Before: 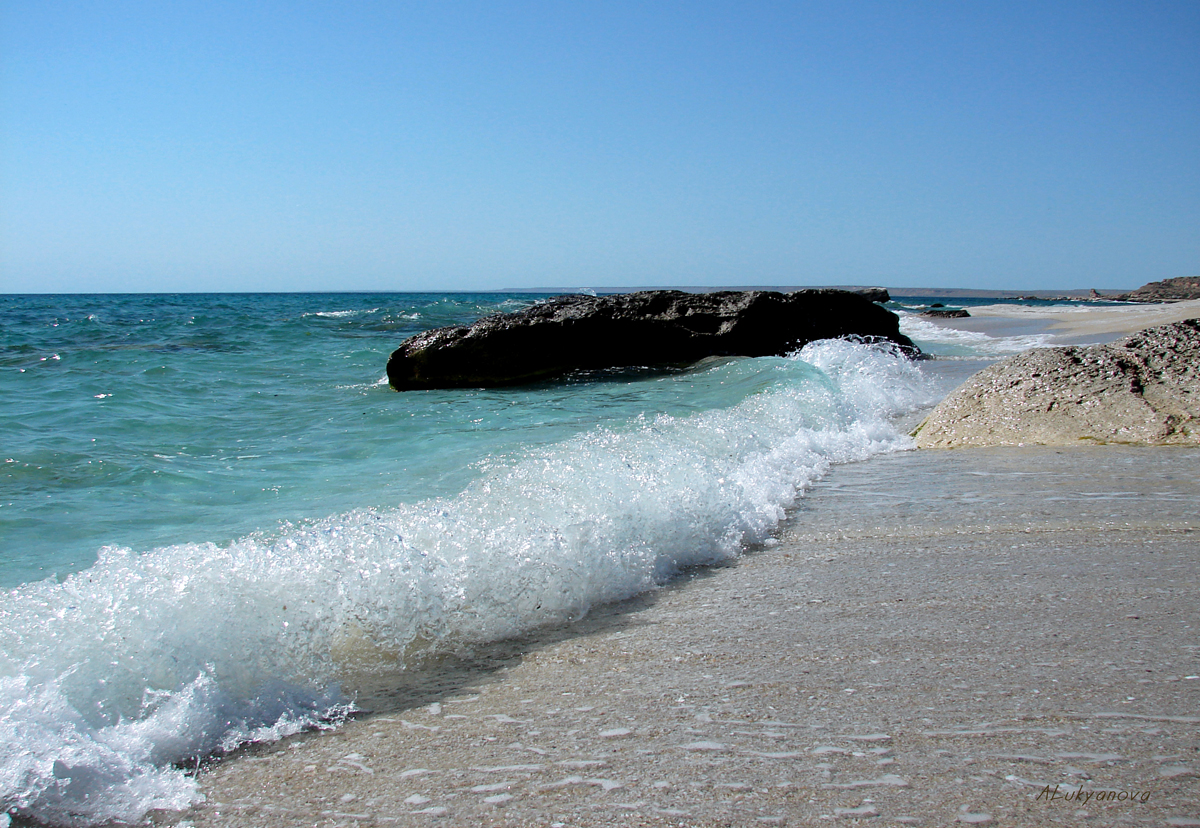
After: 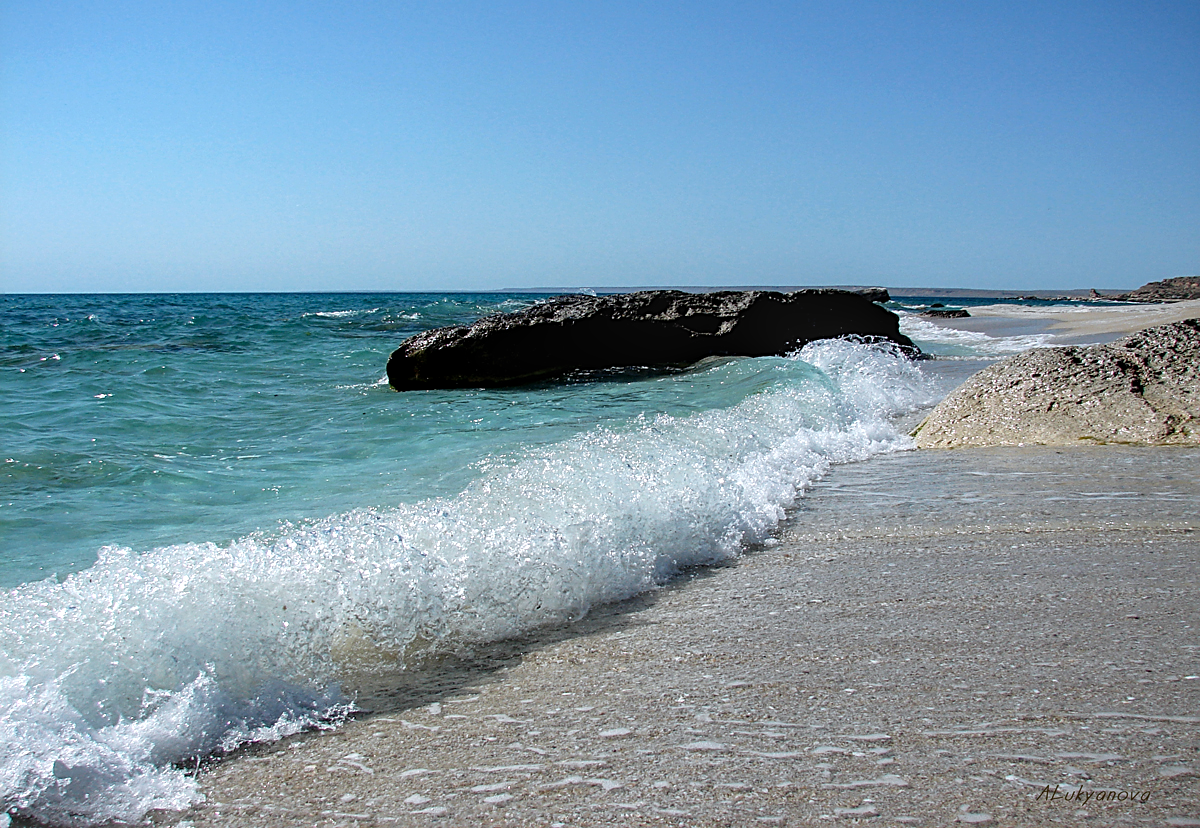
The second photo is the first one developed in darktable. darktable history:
sharpen: amount 0.55
local contrast: on, module defaults
